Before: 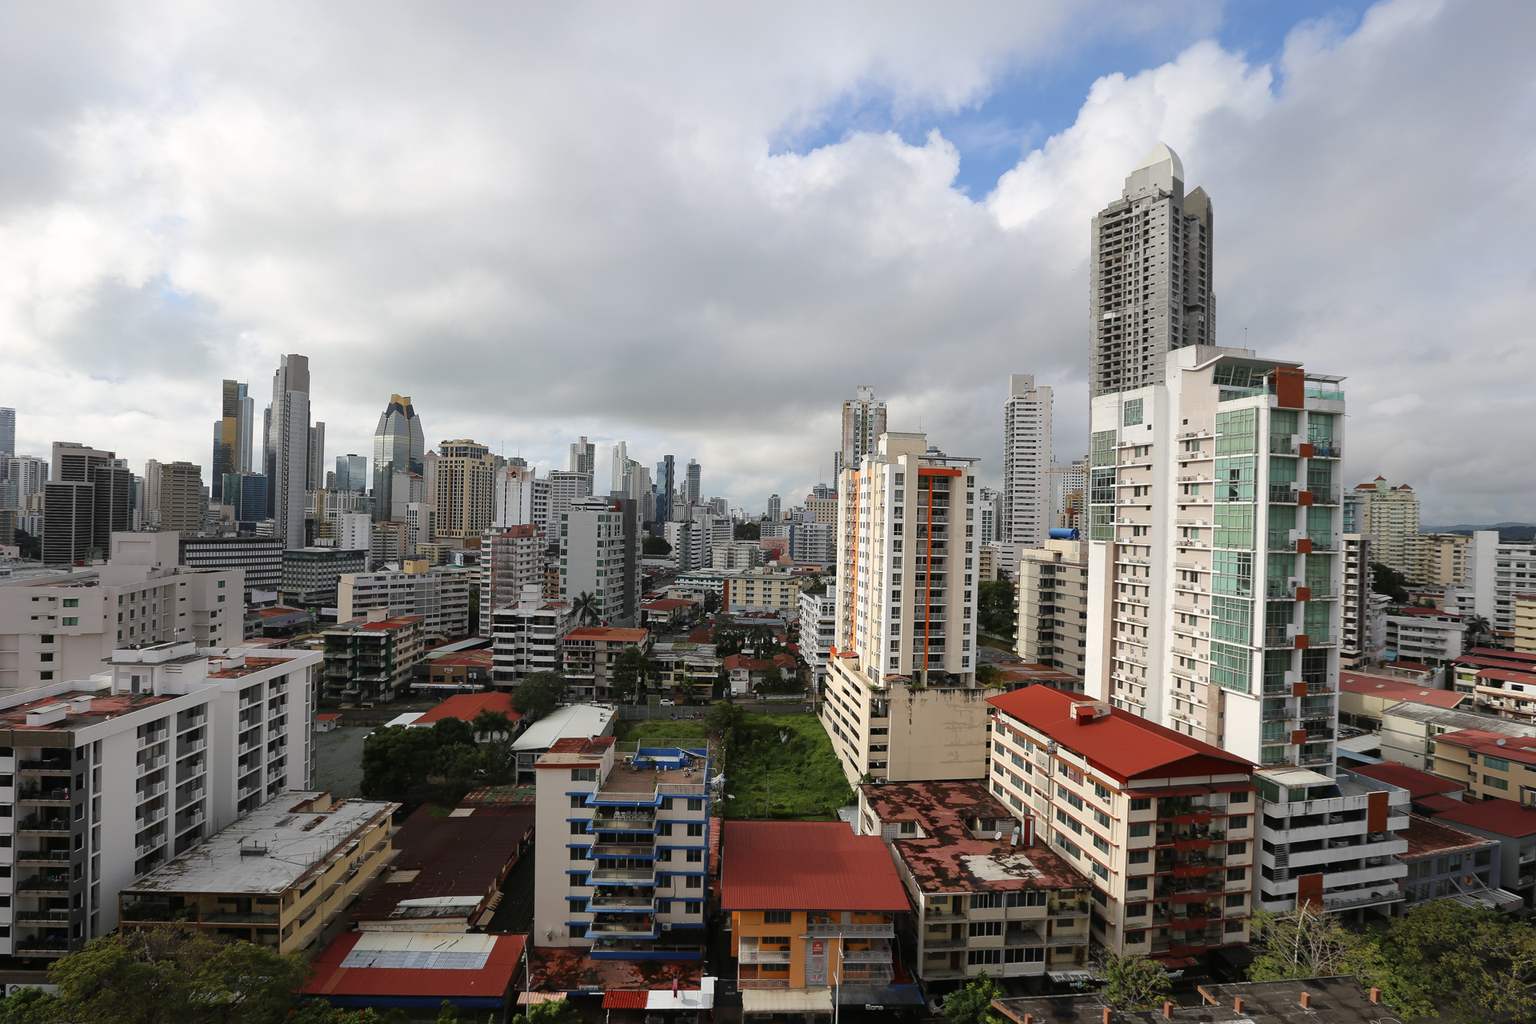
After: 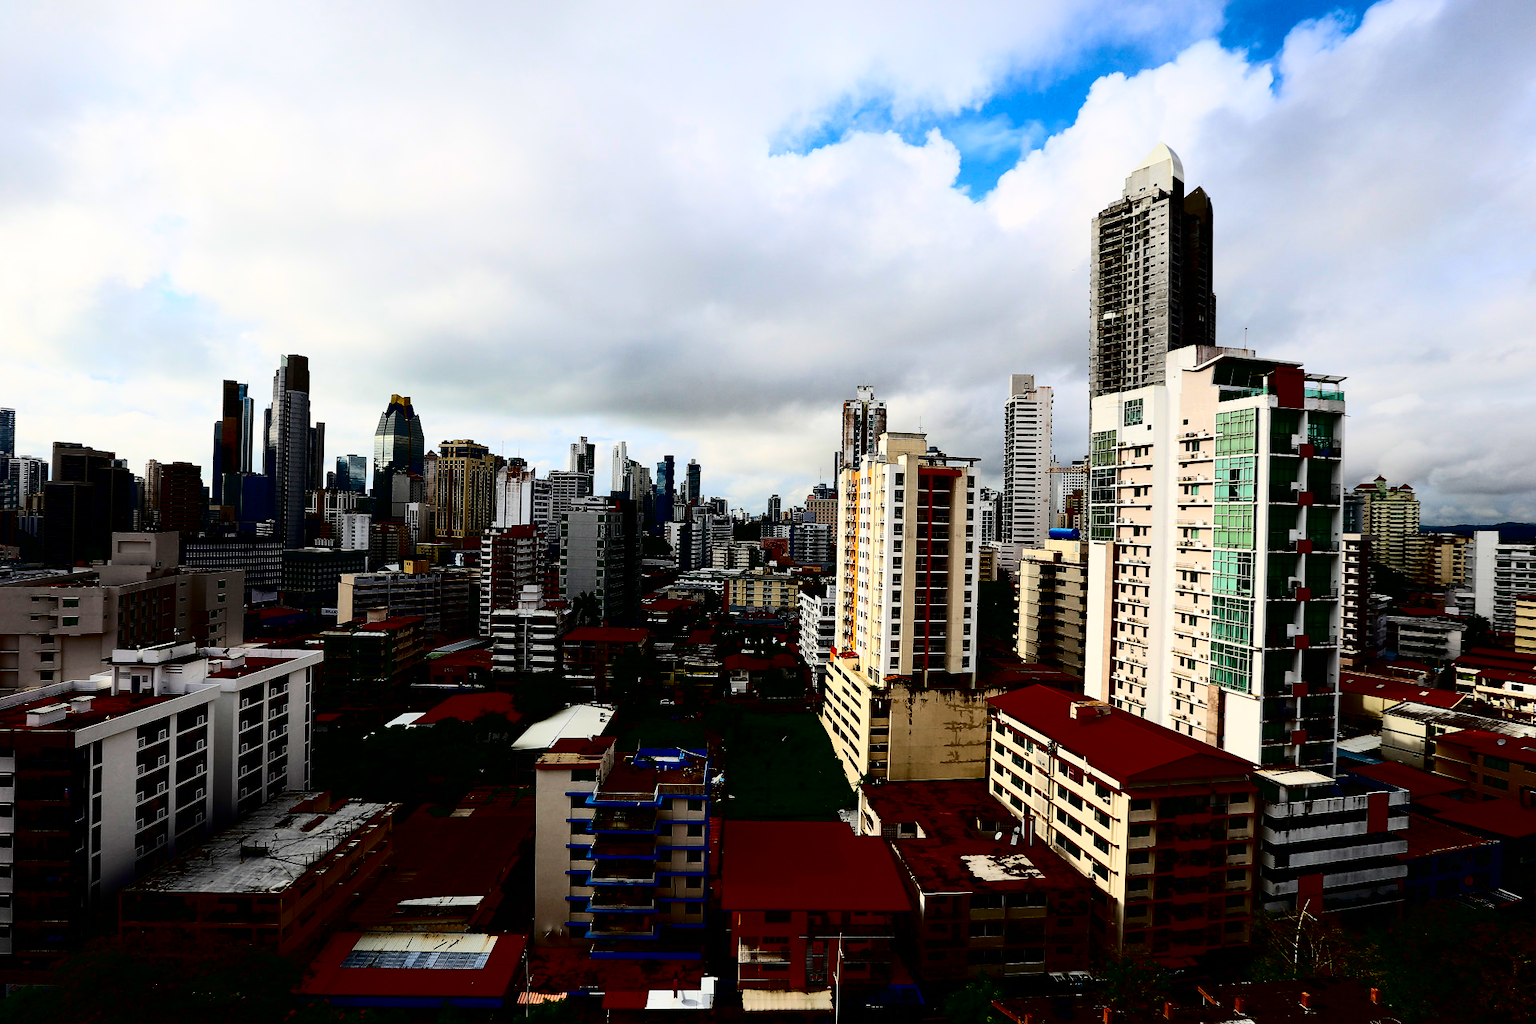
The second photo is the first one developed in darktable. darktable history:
contrast brightness saturation: contrast 0.774, brightness -0.984, saturation 0.985
